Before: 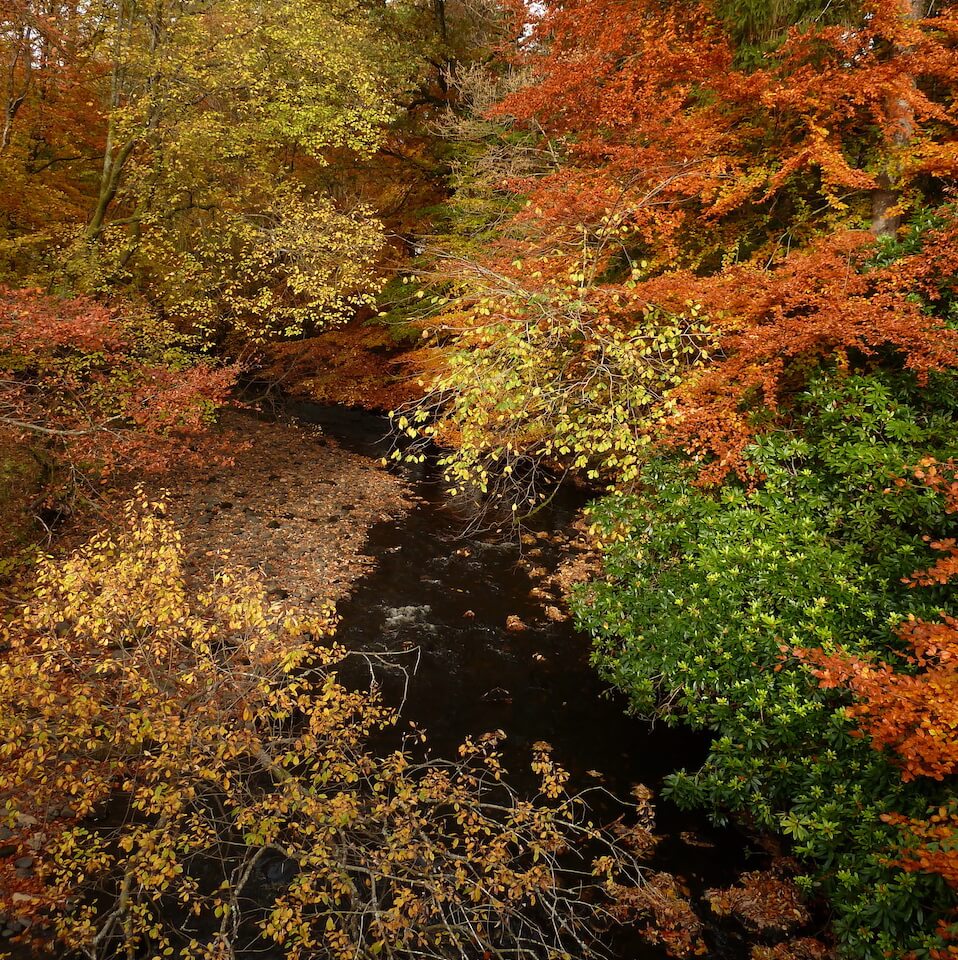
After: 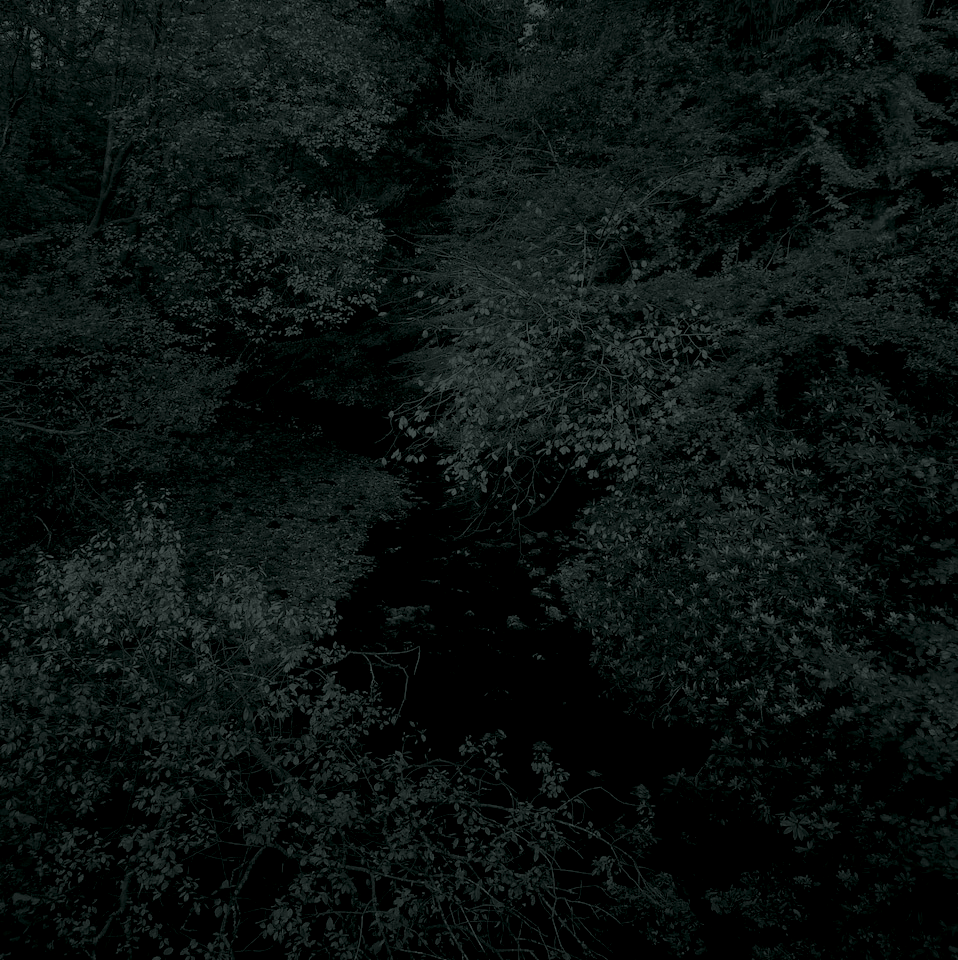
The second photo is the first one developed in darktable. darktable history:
colorize: hue 90°, saturation 19%, lightness 1.59%, version 1
exposure: exposure -0.293 EV, compensate highlight preservation false
